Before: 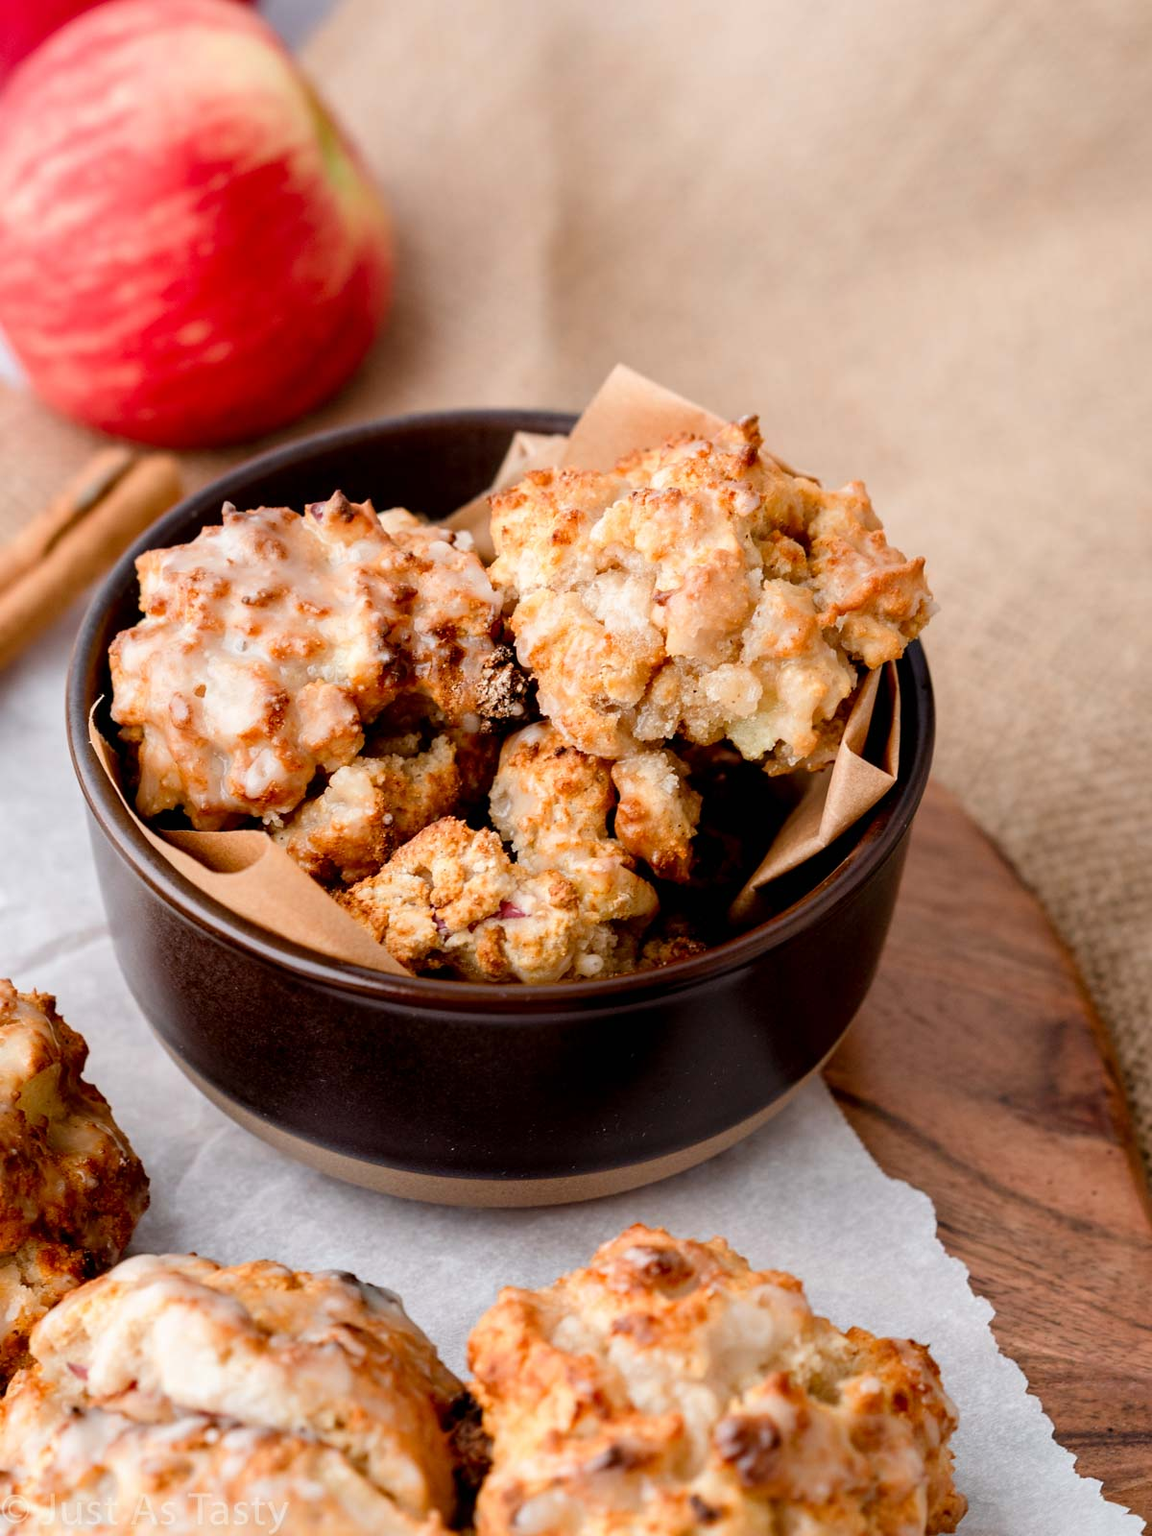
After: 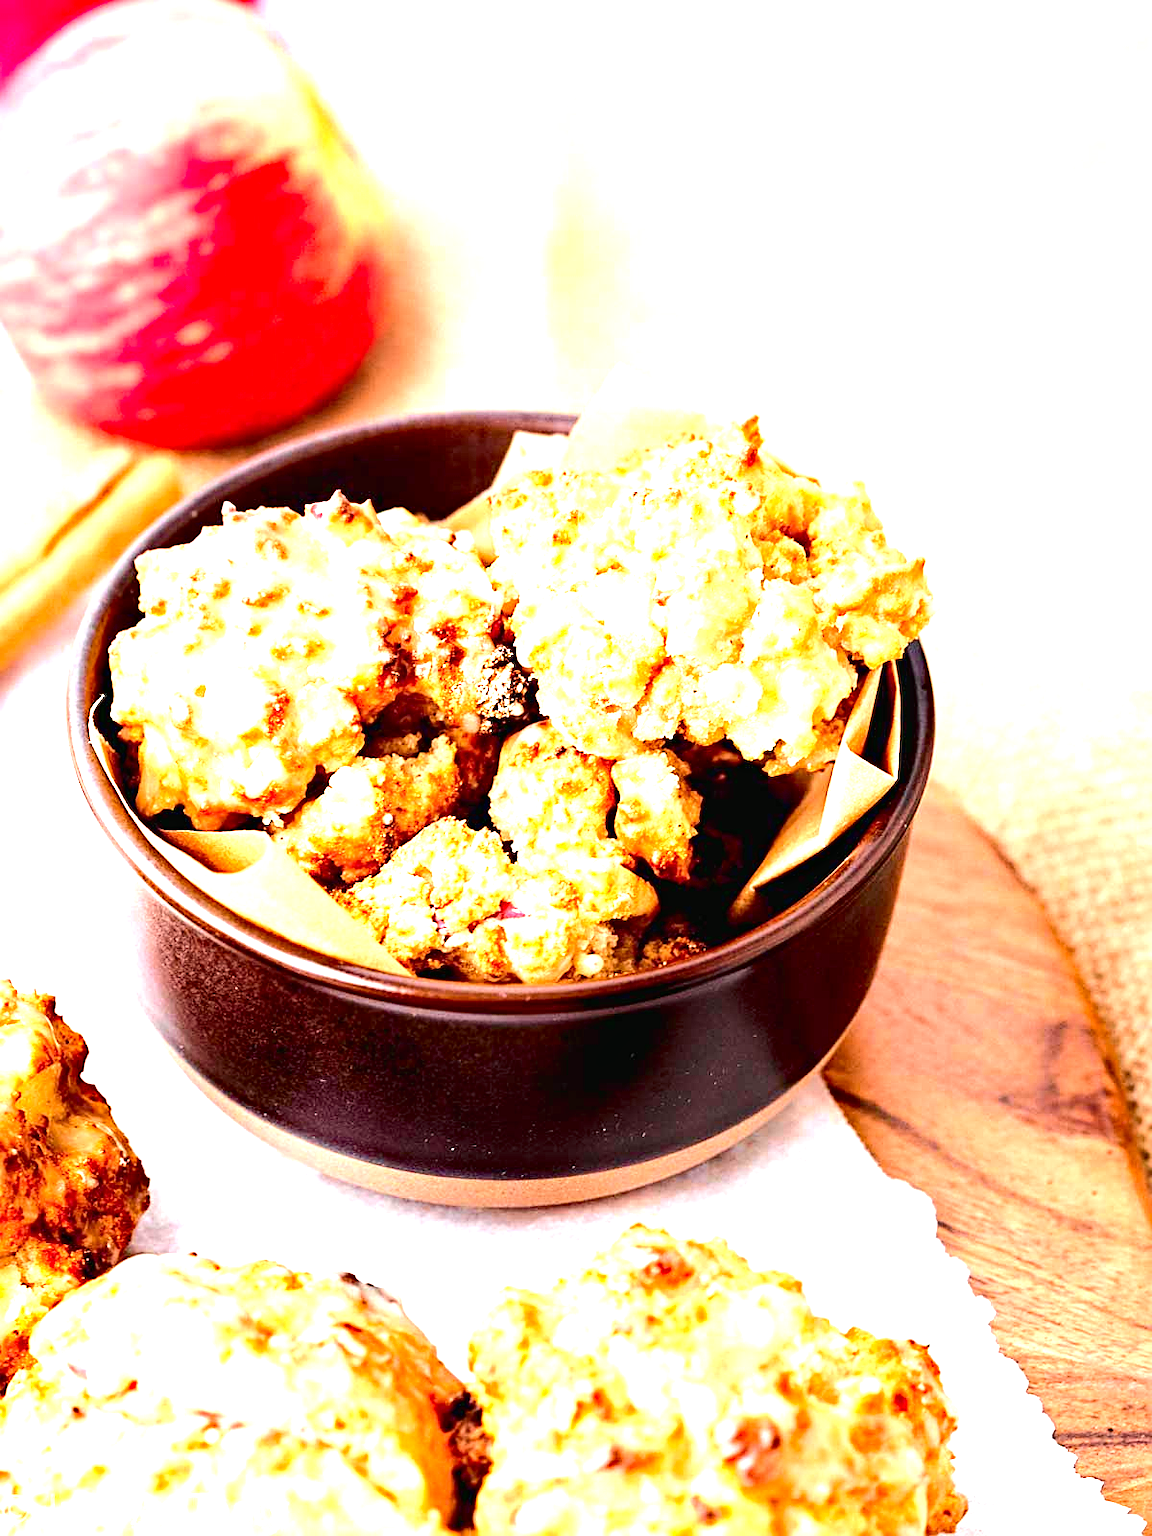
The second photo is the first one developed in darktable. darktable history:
sharpen: on, module defaults
exposure: black level correction 0, exposure 1.743 EV, compensate highlight preservation false
tone equalizer: -8 EV -0.722 EV, -7 EV -0.682 EV, -6 EV -0.623 EV, -5 EV -0.42 EV, -3 EV 0.394 EV, -2 EV 0.6 EV, -1 EV 0.684 EV, +0 EV 0.727 EV, smoothing diameter 24.8%, edges refinement/feathering 9.49, preserve details guided filter
tone curve: curves: ch0 [(0, 0.01) (0.037, 0.032) (0.131, 0.108) (0.275, 0.256) (0.483, 0.512) (0.61, 0.665) (0.696, 0.742) (0.792, 0.819) (0.911, 0.925) (0.997, 0.995)]; ch1 [(0, 0) (0.308, 0.29) (0.425, 0.411) (0.492, 0.488) (0.505, 0.503) (0.527, 0.531) (0.568, 0.594) (0.683, 0.702) (0.746, 0.77) (1, 1)]; ch2 [(0, 0) (0.246, 0.233) (0.36, 0.352) (0.415, 0.415) (0.485, 0.487) (0.502, 0.504) (0.525, 0.523) (0.539, 0.553) (0.587, 0.594) (0.636, 0.652) (0.711, 0.729) (0.845, 0.855) (0.998, 0.977)], color space Lab, independent channels, preserve colors none
haze removal: adaptive false
